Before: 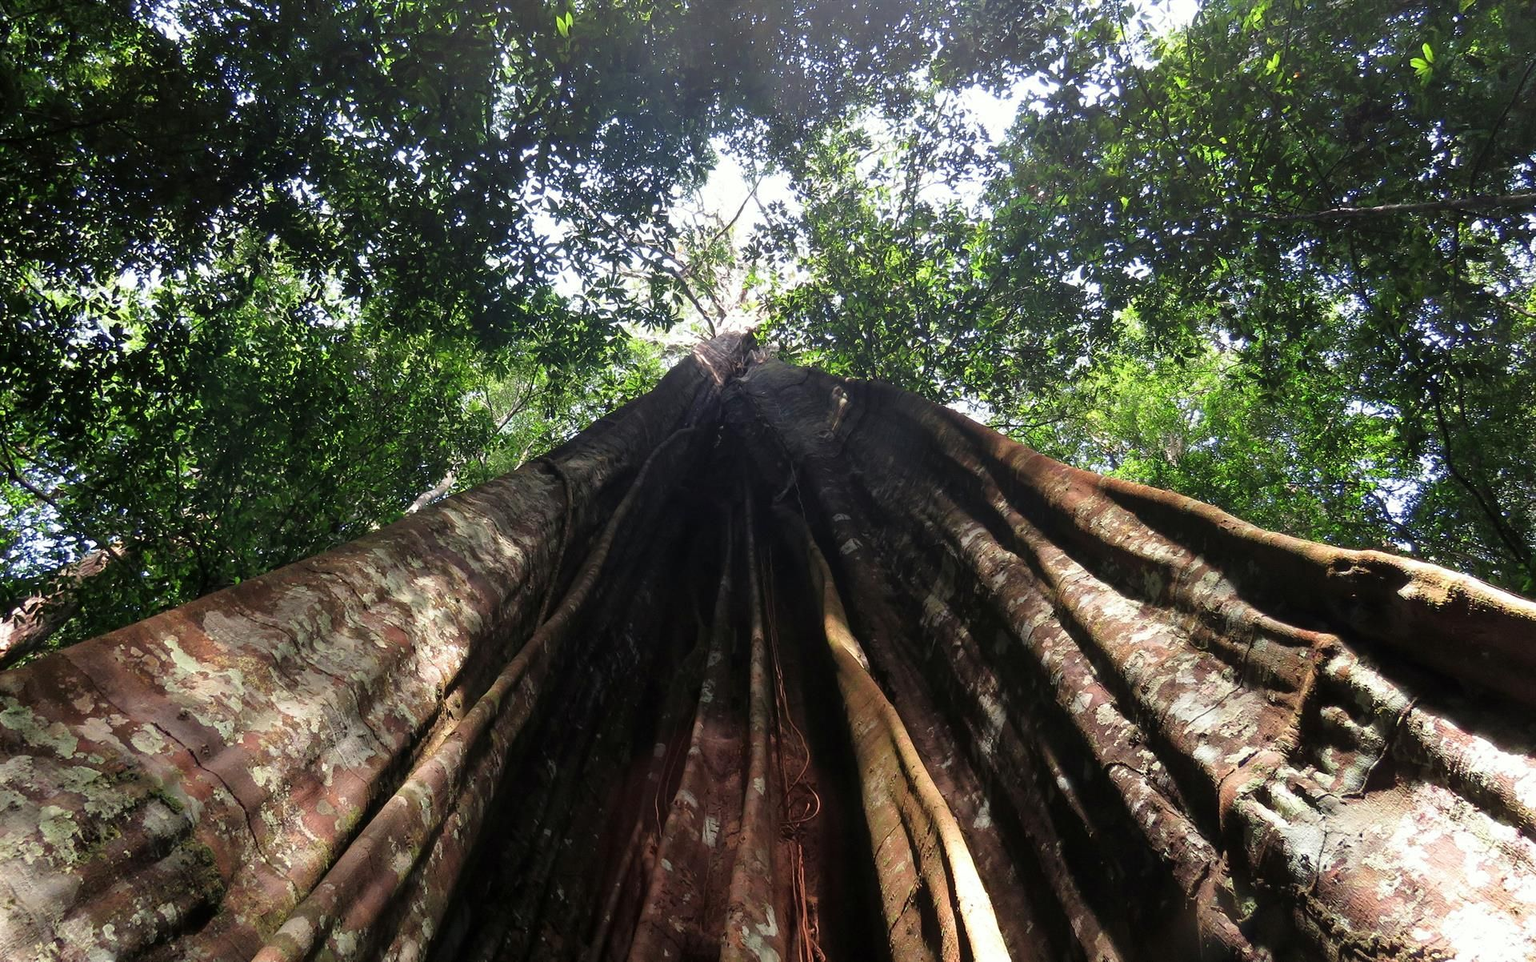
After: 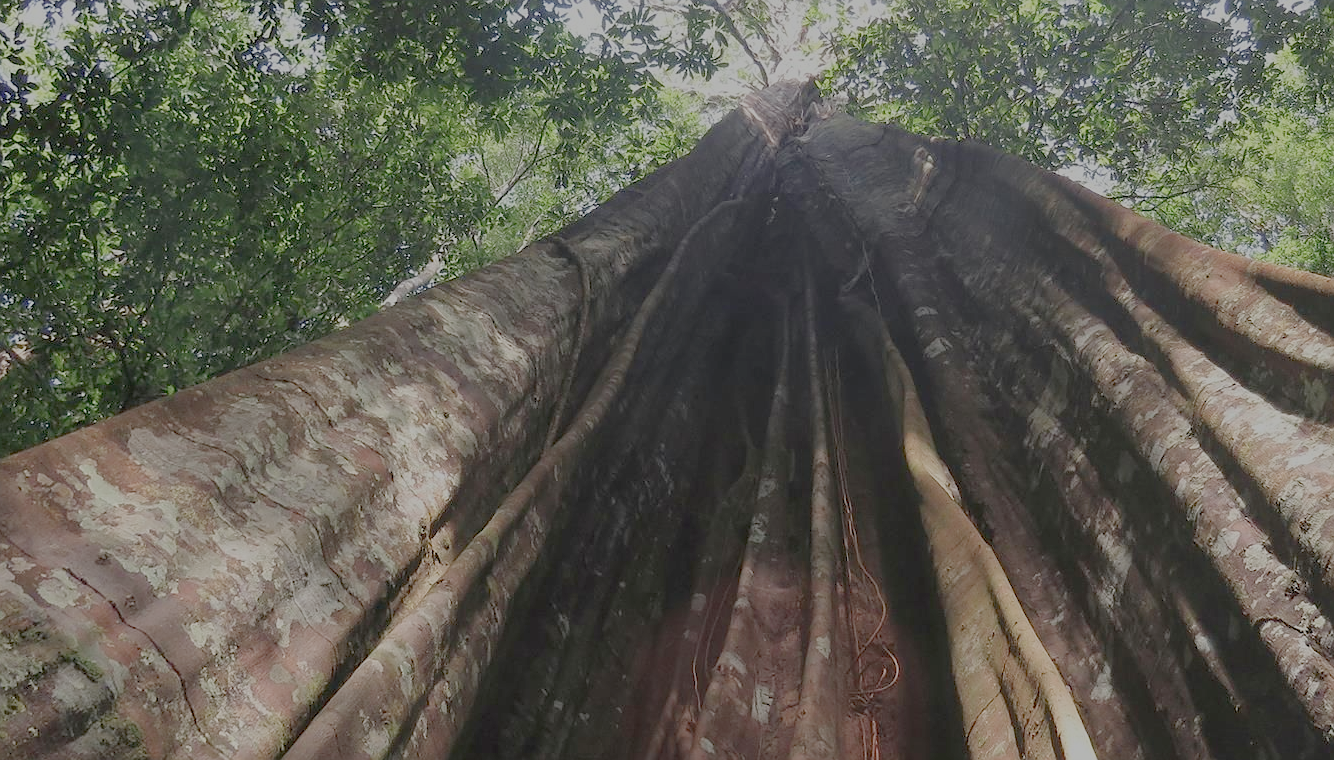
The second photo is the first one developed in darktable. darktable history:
filmic rgb: black relative exposure -15.89 EV, white relative exposure 7.96 EV, hardness 4.17, latitude 49.46%, contrast 0.506, add noise in highlights 0, preserve chrominance no, color science v4 (2020)
sharpen: radius 1
crop: left 6.586%, top 27.953%, right 23.915%, bottom 8.748%
exposure: black level correction -0.001, exposure 0.542 EV, compensate exposure bias true, compensate highlight preservation false
tone equalizer: on, module defaults
